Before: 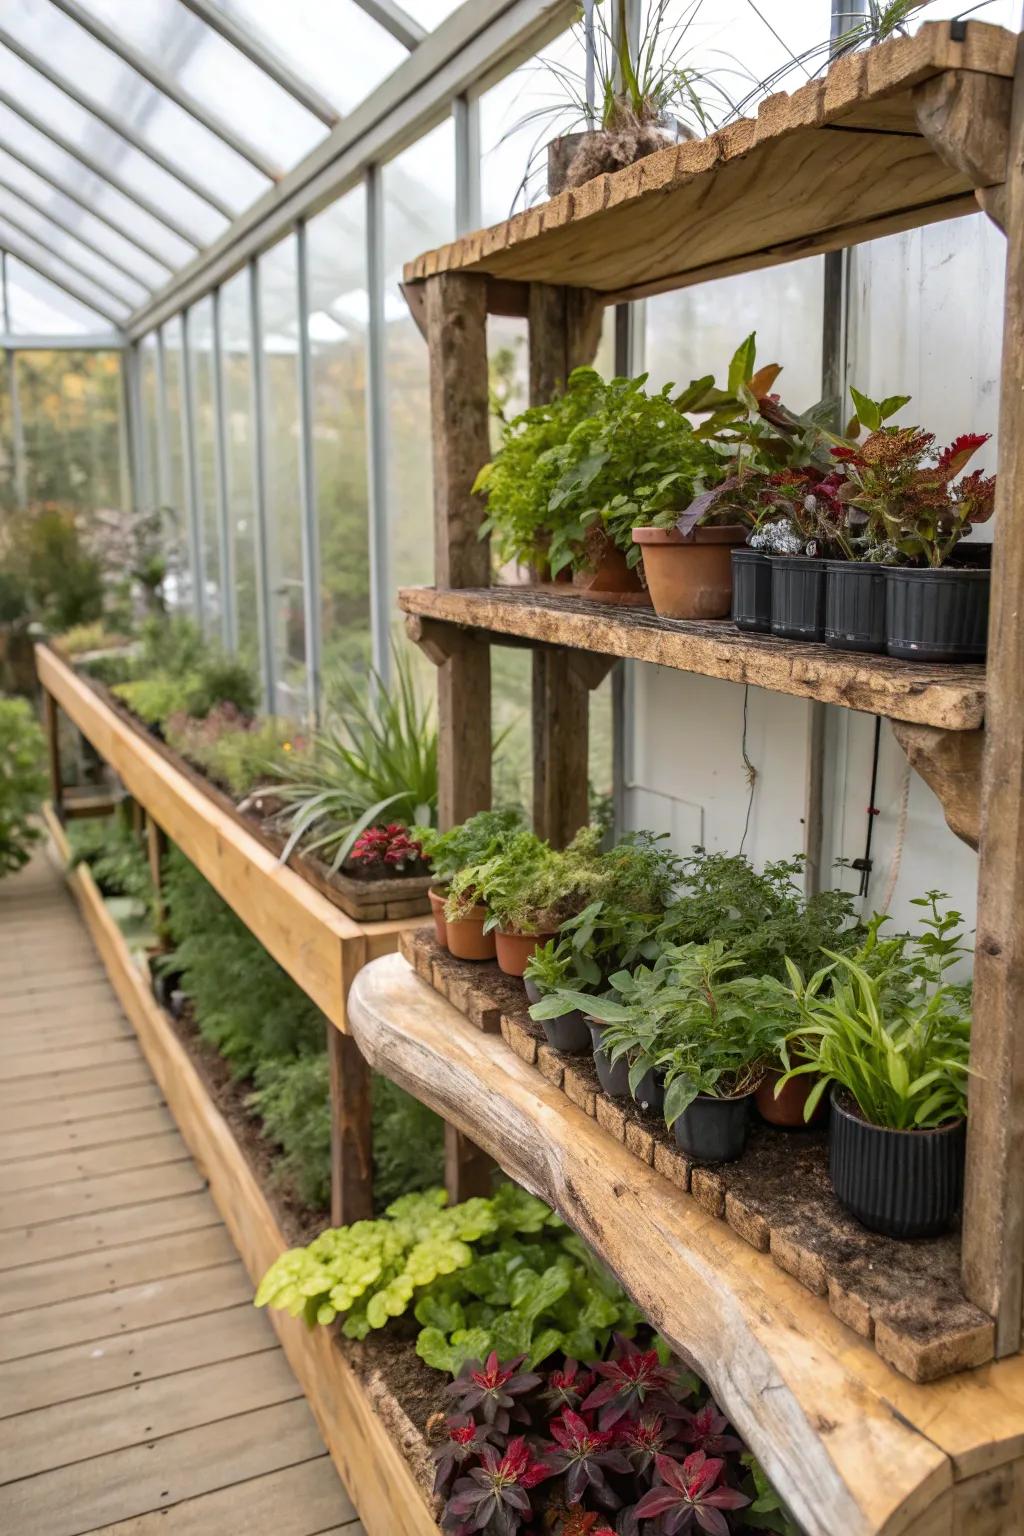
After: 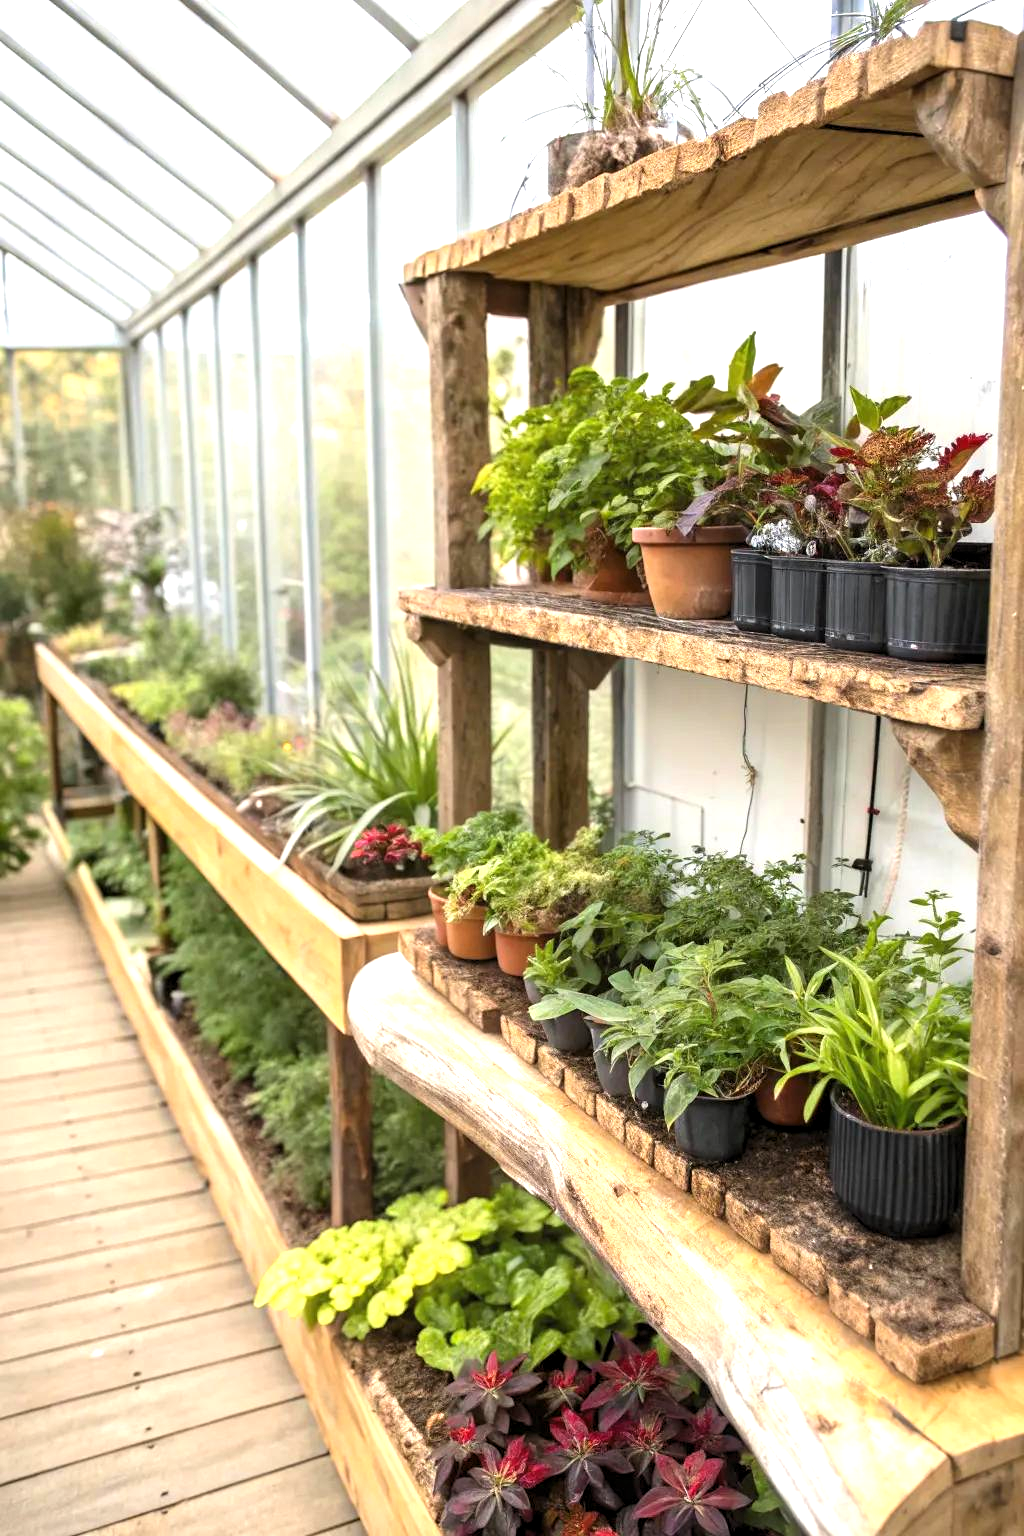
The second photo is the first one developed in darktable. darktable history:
levels: levels [0.031, 0.5, 0.969]
exposure: exposure 1 EV, compensate highlight preservation false
